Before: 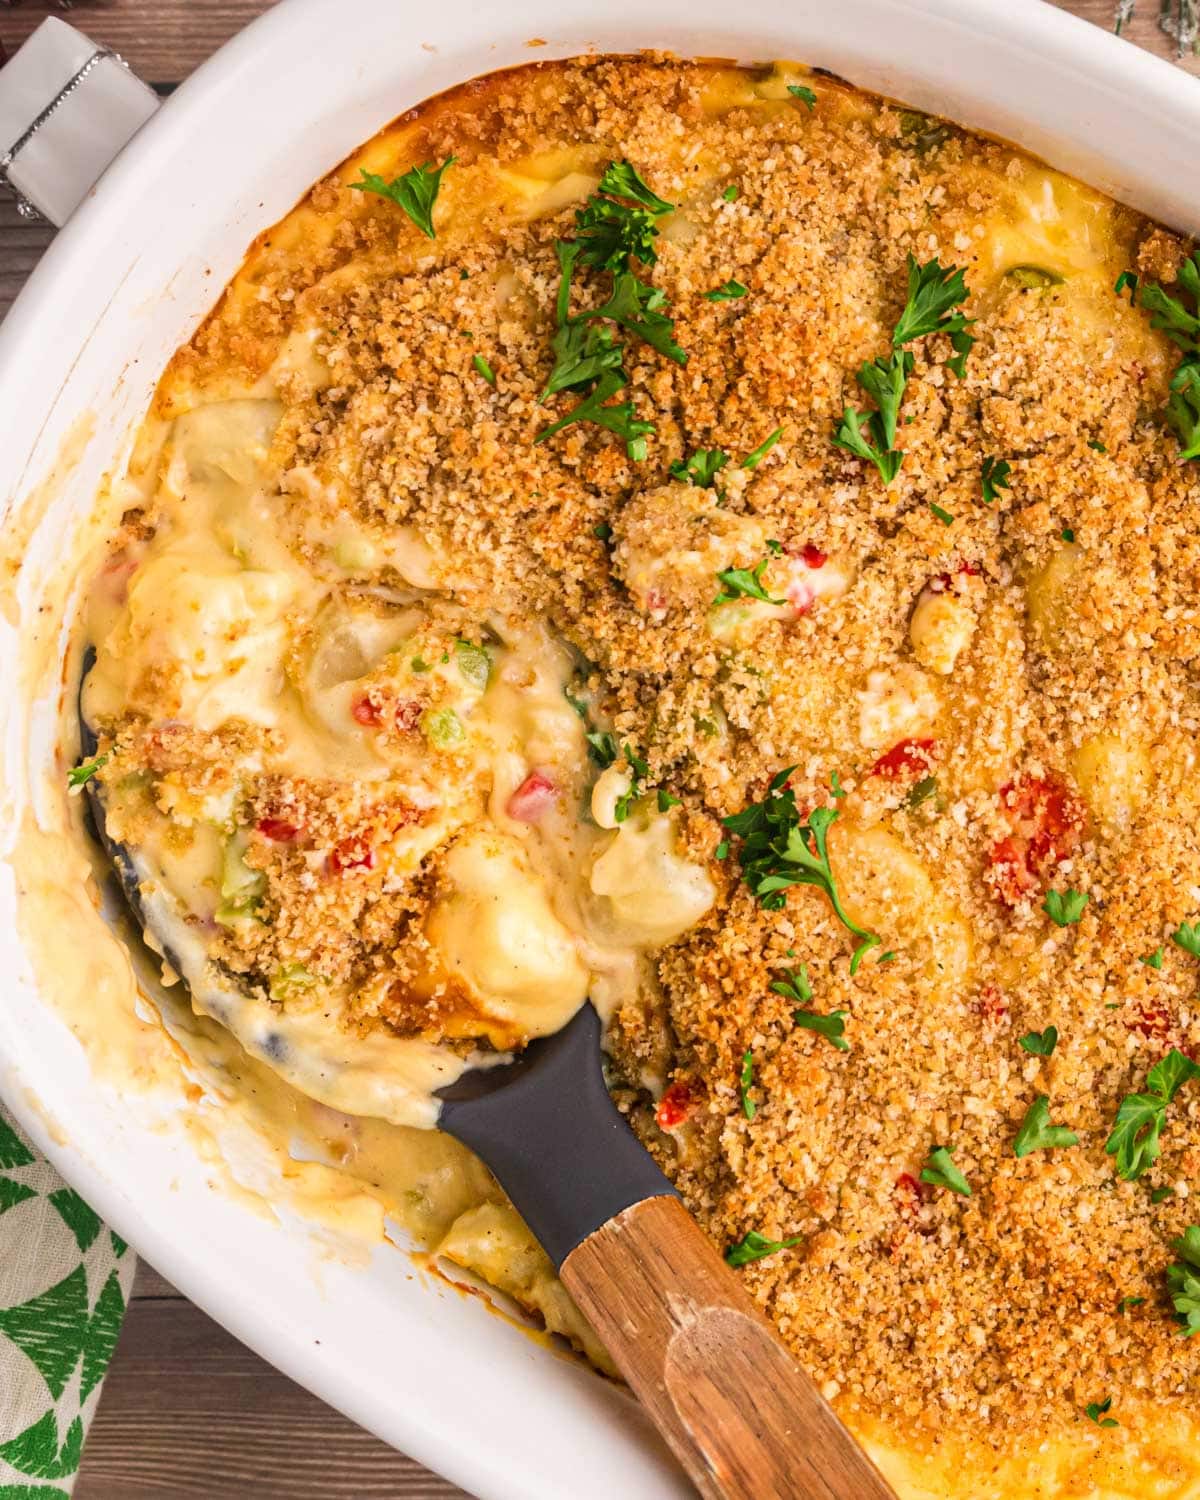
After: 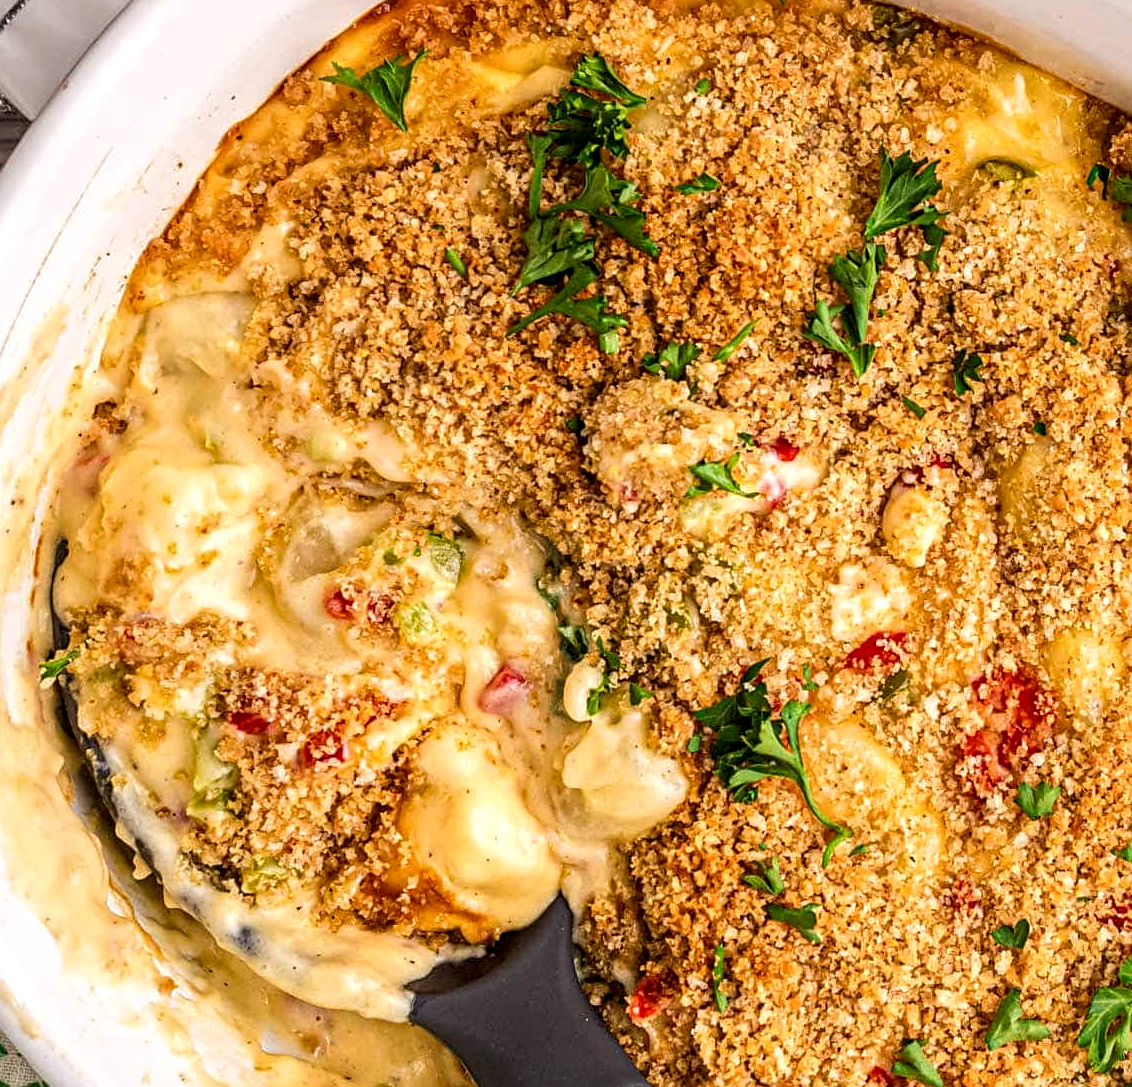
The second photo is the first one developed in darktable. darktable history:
sharpen: amount 0.492
crop: left 2.414%, top 7.19%, right 3.235%, bottom 20.329%
local contrast: detail 150%
